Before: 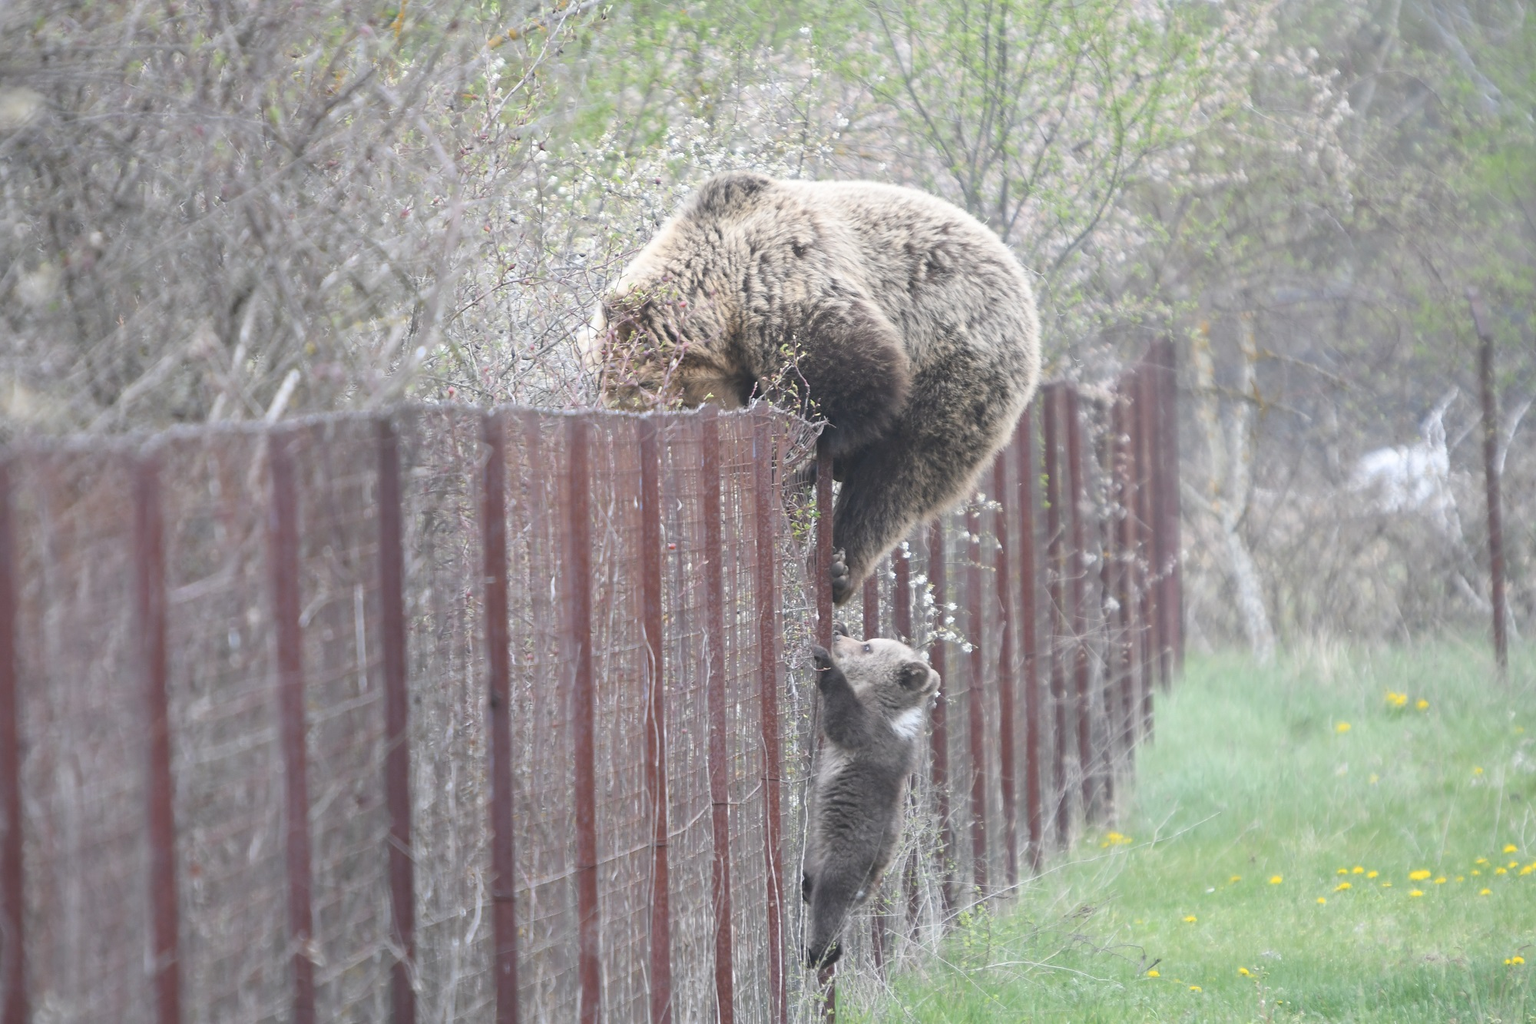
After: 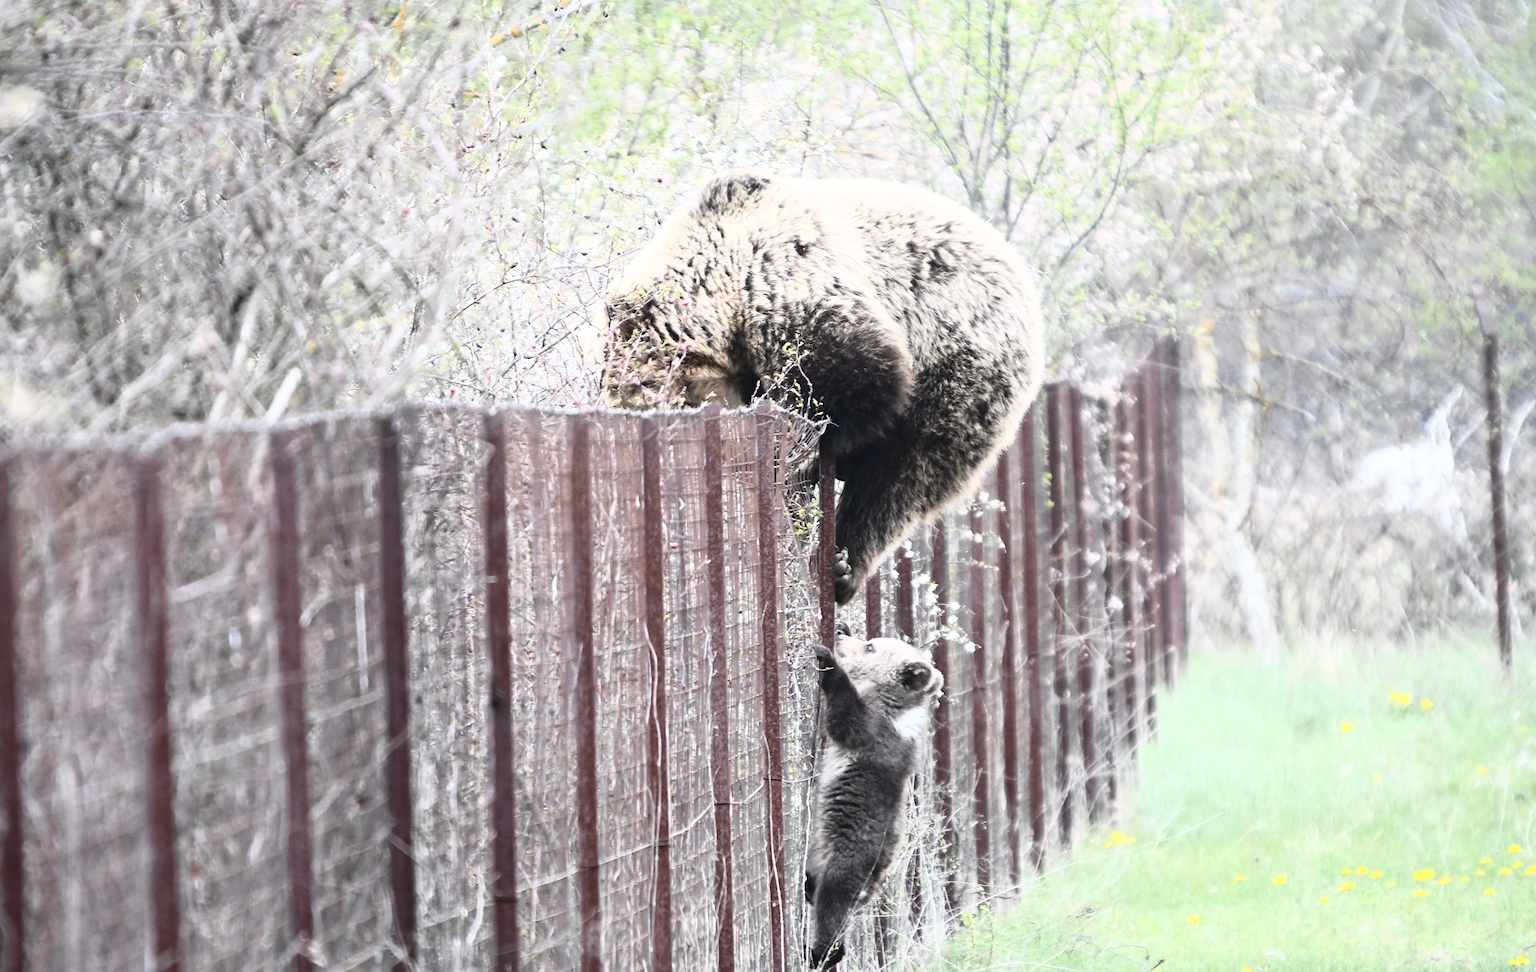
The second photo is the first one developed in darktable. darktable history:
crop: top 0.285%, right 0.258%, bottom 5.028%
tone curve: curves: ch0 [(0, 0) (0.003, 0.003) (0.011, 0.006) (0.025, 0.01) (0.044, 0.016) (0.069, 0.02) (0.1, 0.025) (0.136, 0.034) (0.177, 0.051) (0.224, 0.08) (0.277, 0.131) (0.335, 0.209) (0.399, 0.328) (0.468, 0.47) (0.543, 0.629) (0.623, 0.788) (0.709, 0.903) (0.801, 0.965) (0.898, 0.989) (1, 1)], color space Lab, independent channels, preserve colors none
